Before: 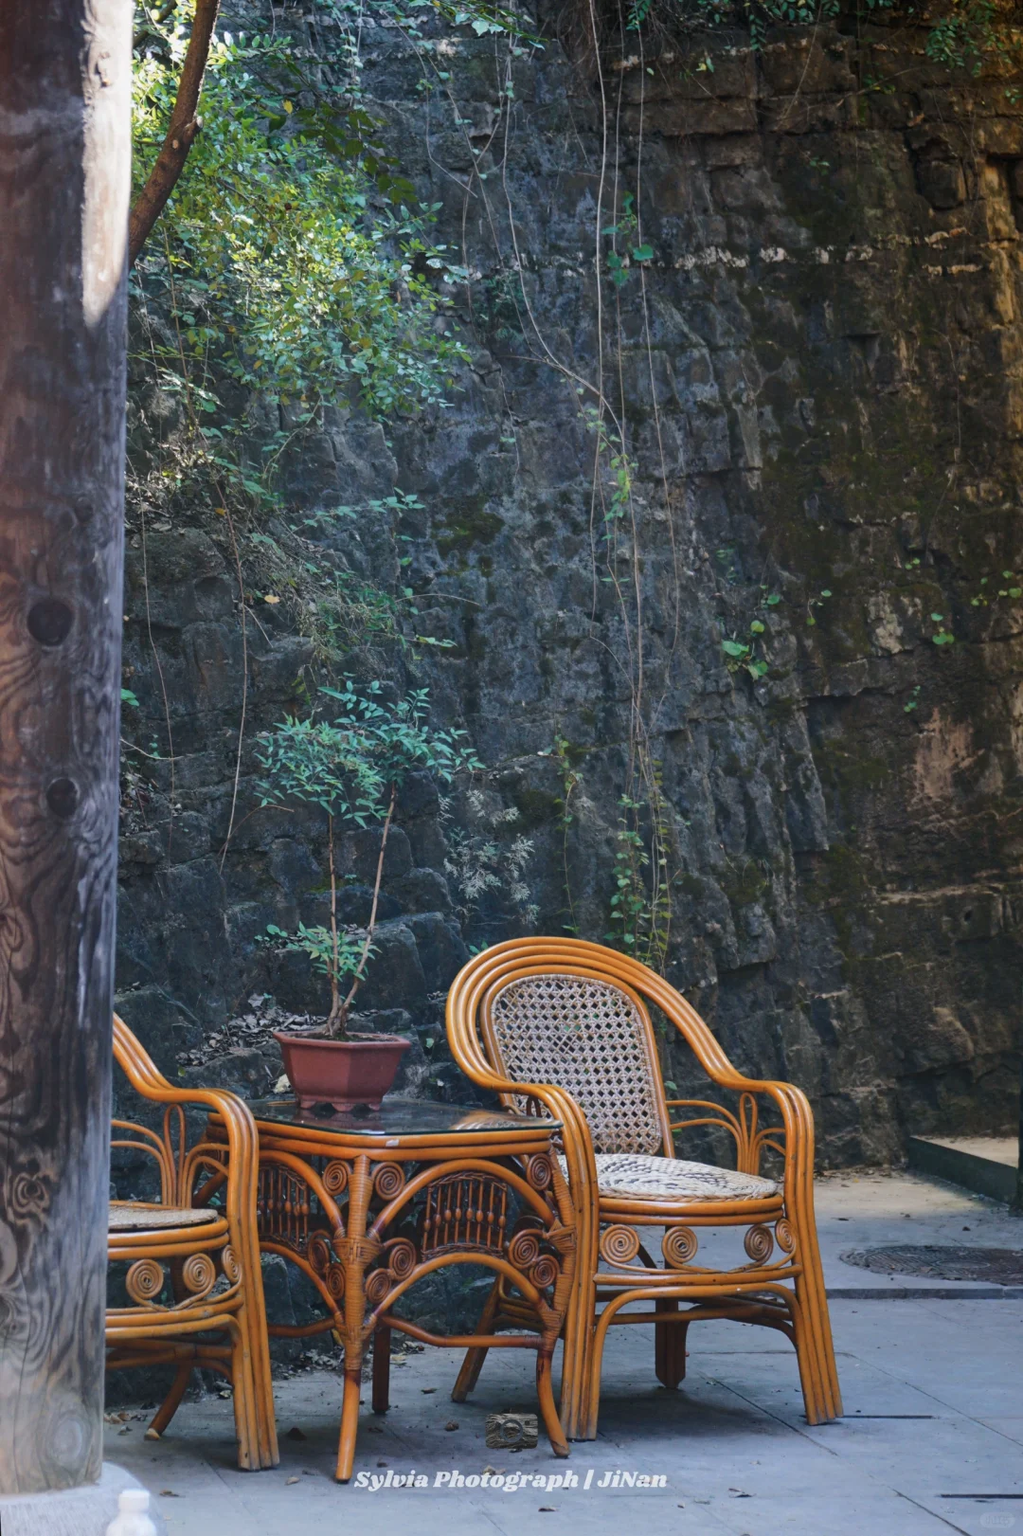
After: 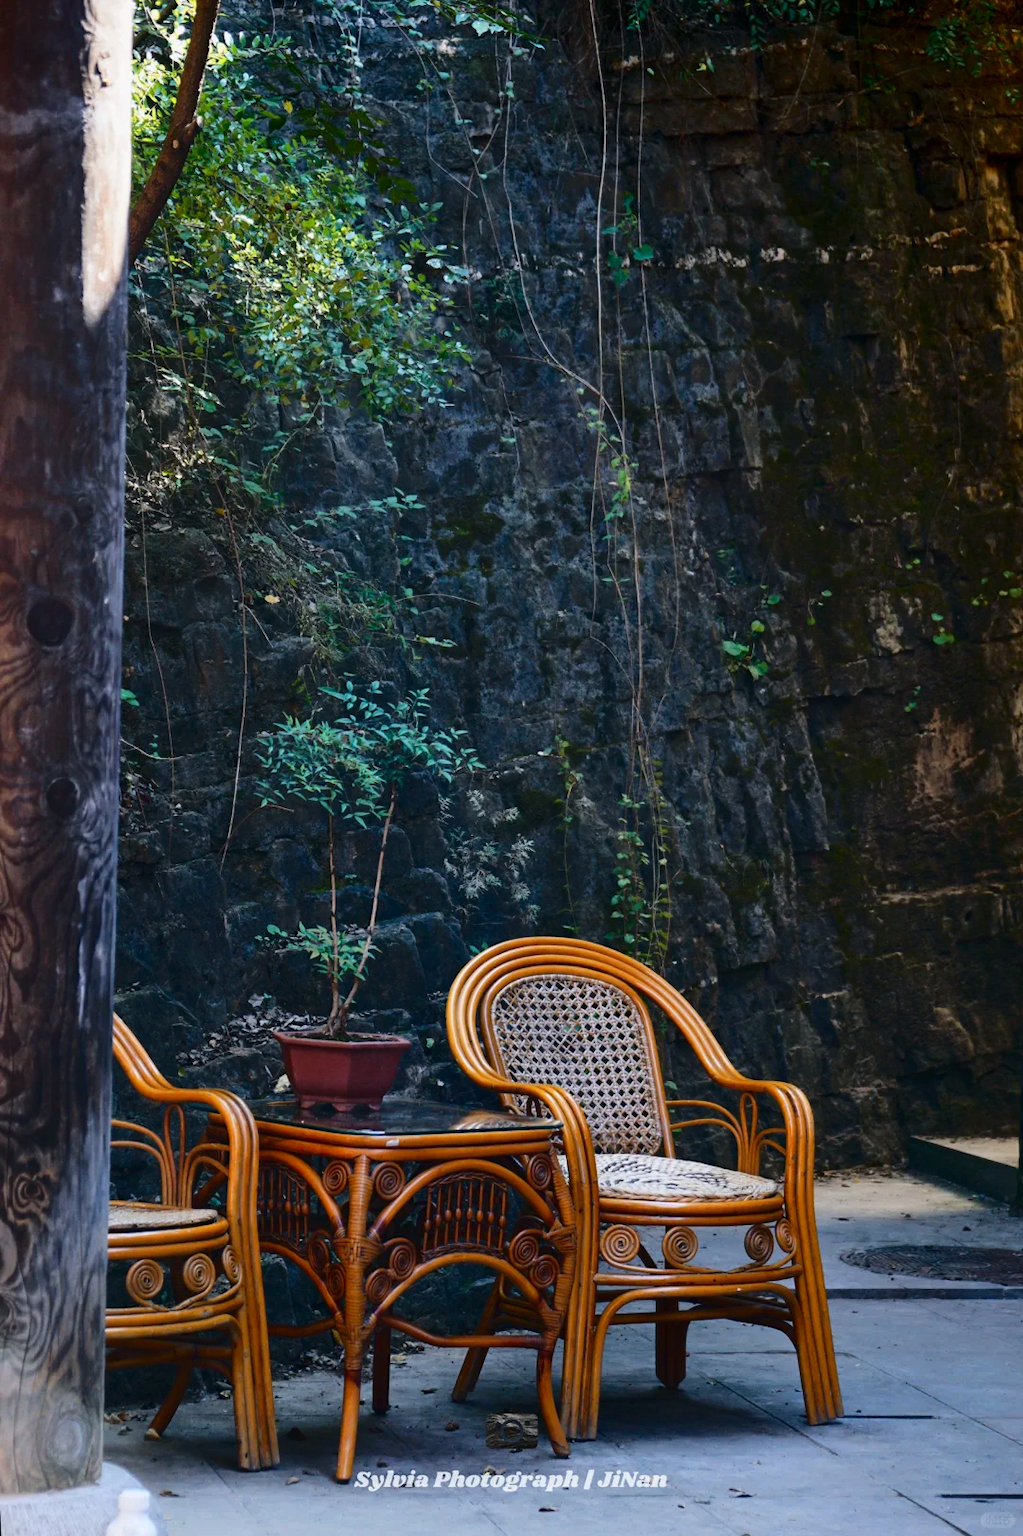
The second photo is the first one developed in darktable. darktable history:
contrast brightness saturation: contrast 0.211, brightness -0.112, saturation 0.214
